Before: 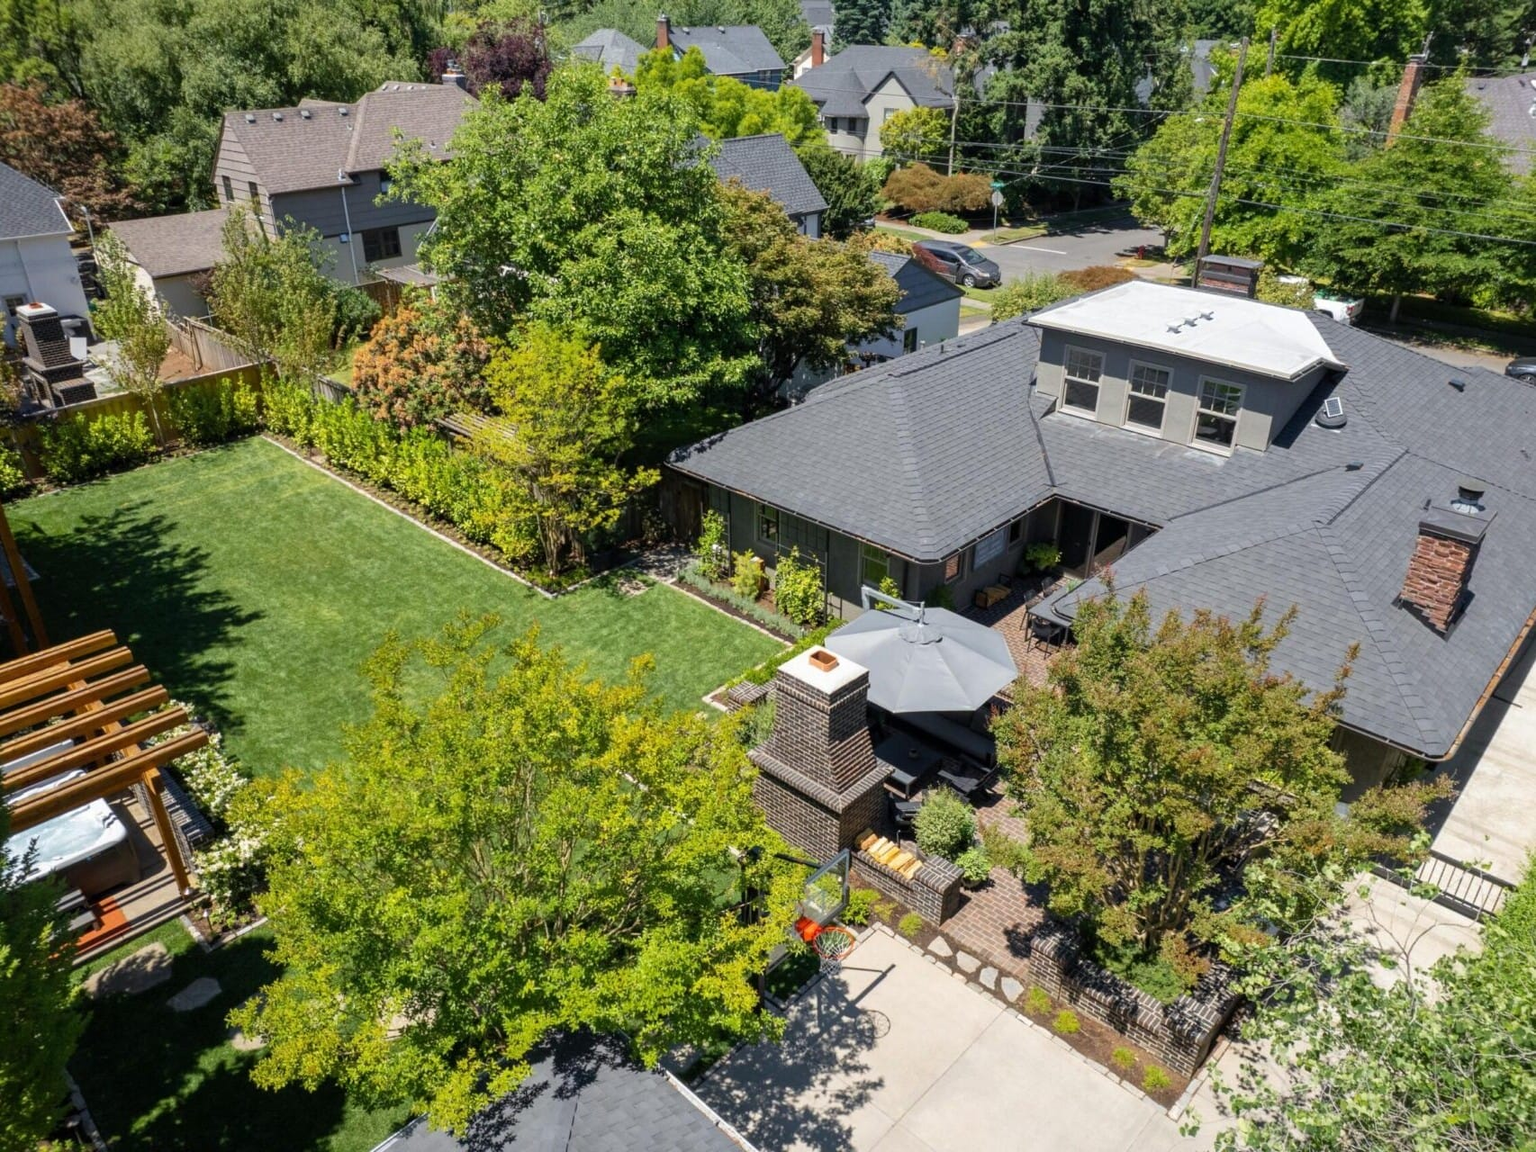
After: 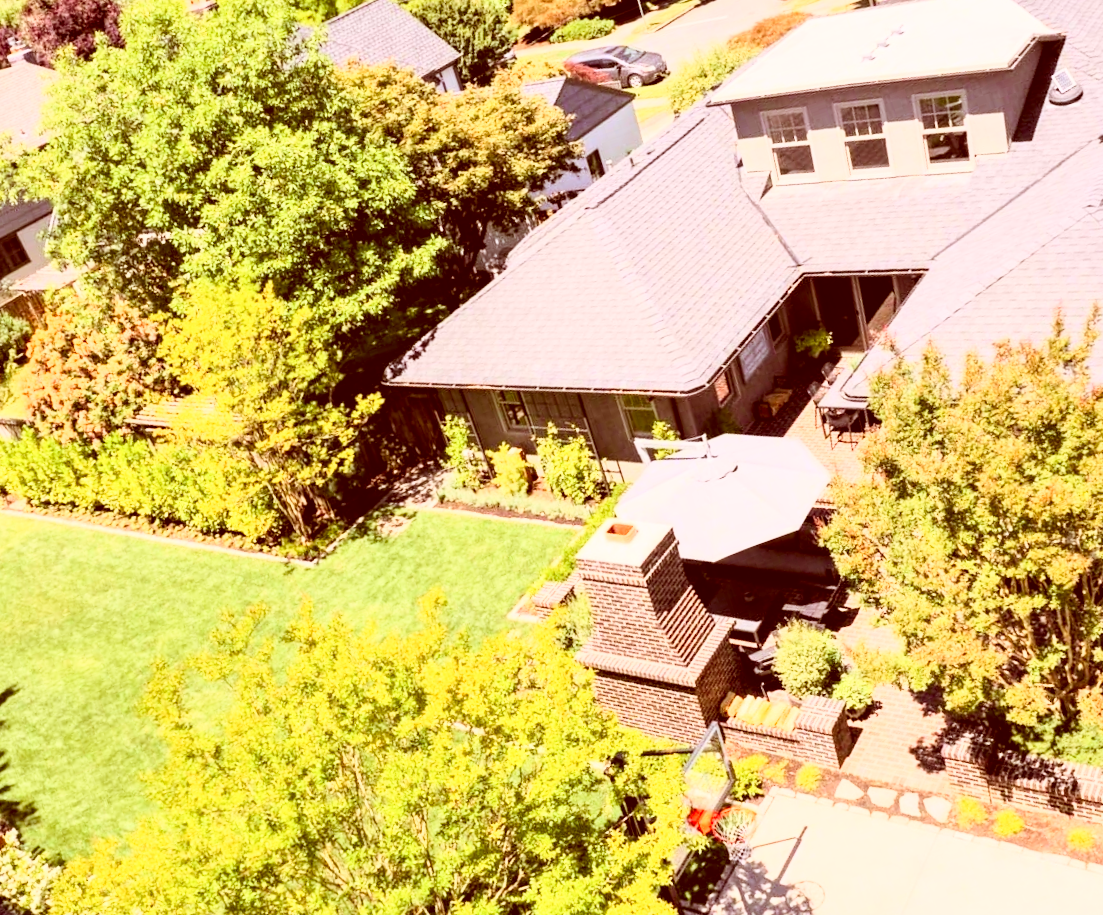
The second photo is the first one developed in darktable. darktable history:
crop and rotate: angle 19.17°, left 6.92%, right 3.699%, bottom 1.113%
exposure: exposure 0.127 EV, compensate exposure bias true, compensate highlight preservation false
tone curve: curves: ch0 [(0, 0) (0.003, 0.003) (0.011, 0.011) (0.025, 0.026) (0.044, 0.045) (0.069, 0.087) (0.1, 0.141) (0.136, 0.202) (0.177, 0.271) (0.224, 0.357) (0.277, 0.461) (0.335, 0.583) (0.399, 0.685) (0.468, 0.782) (0.543, 0.867) (0.623, 0.927) (0.709, 0.96) (0.801, 0.975) (0.898, 0.987) (1, 1)], color space Lab, linked channels, preserve colors none
color correction: highlights a* 9.17, highlights b* 8.55, shadows a* 39.86, shadows b* 39.24, saturation 0.807
